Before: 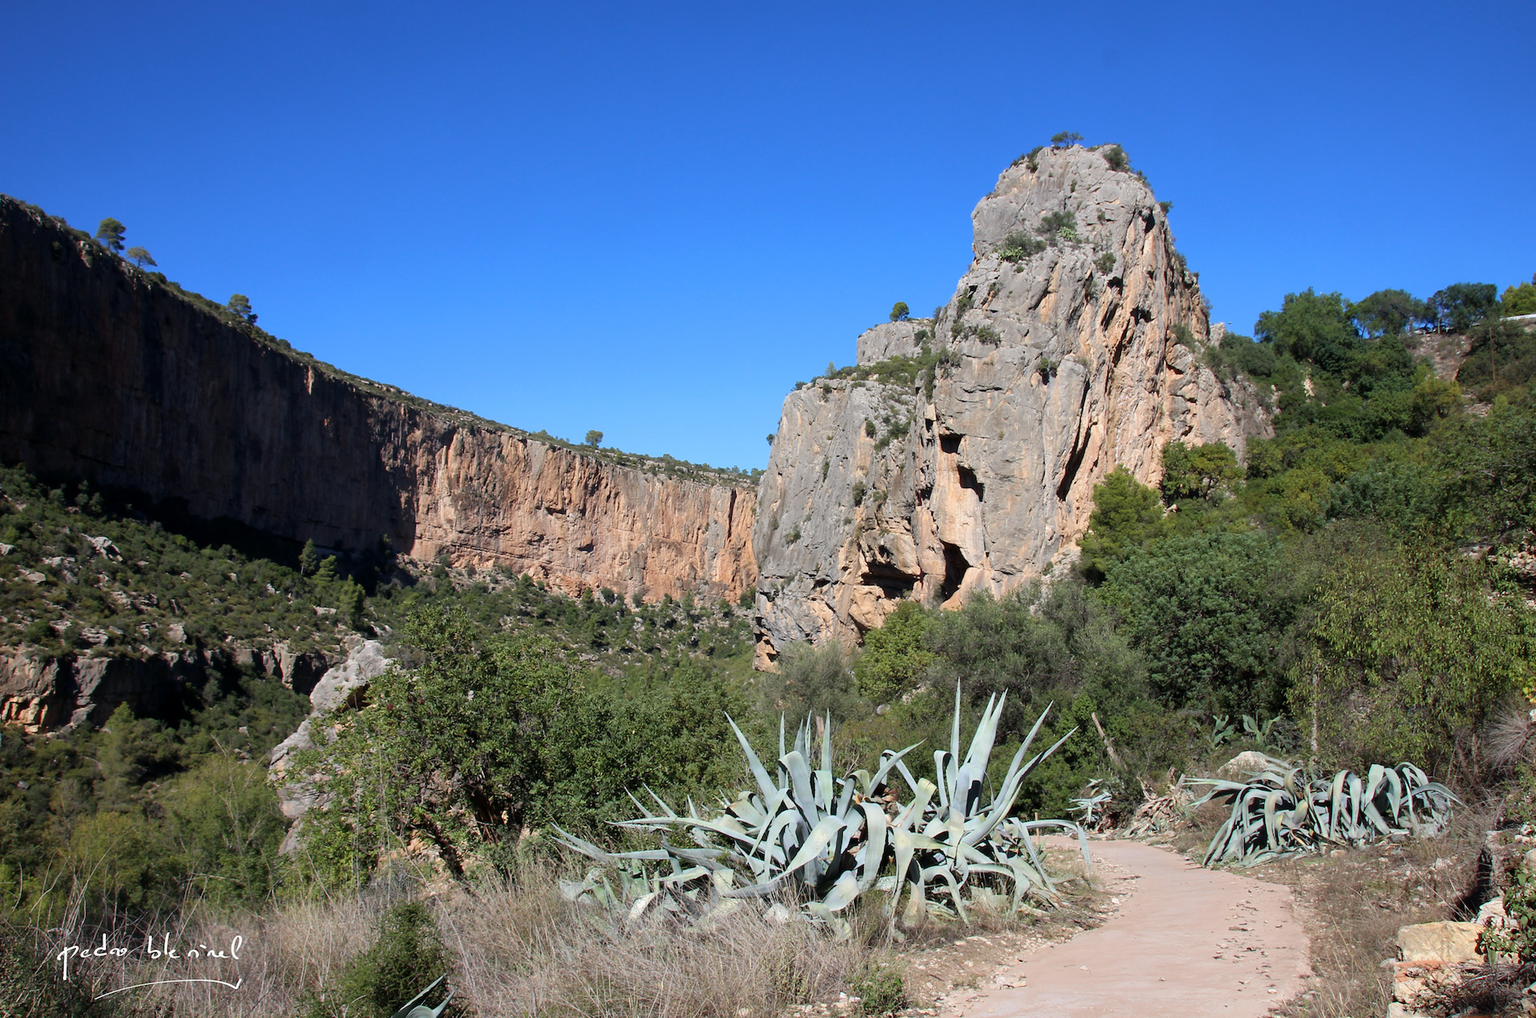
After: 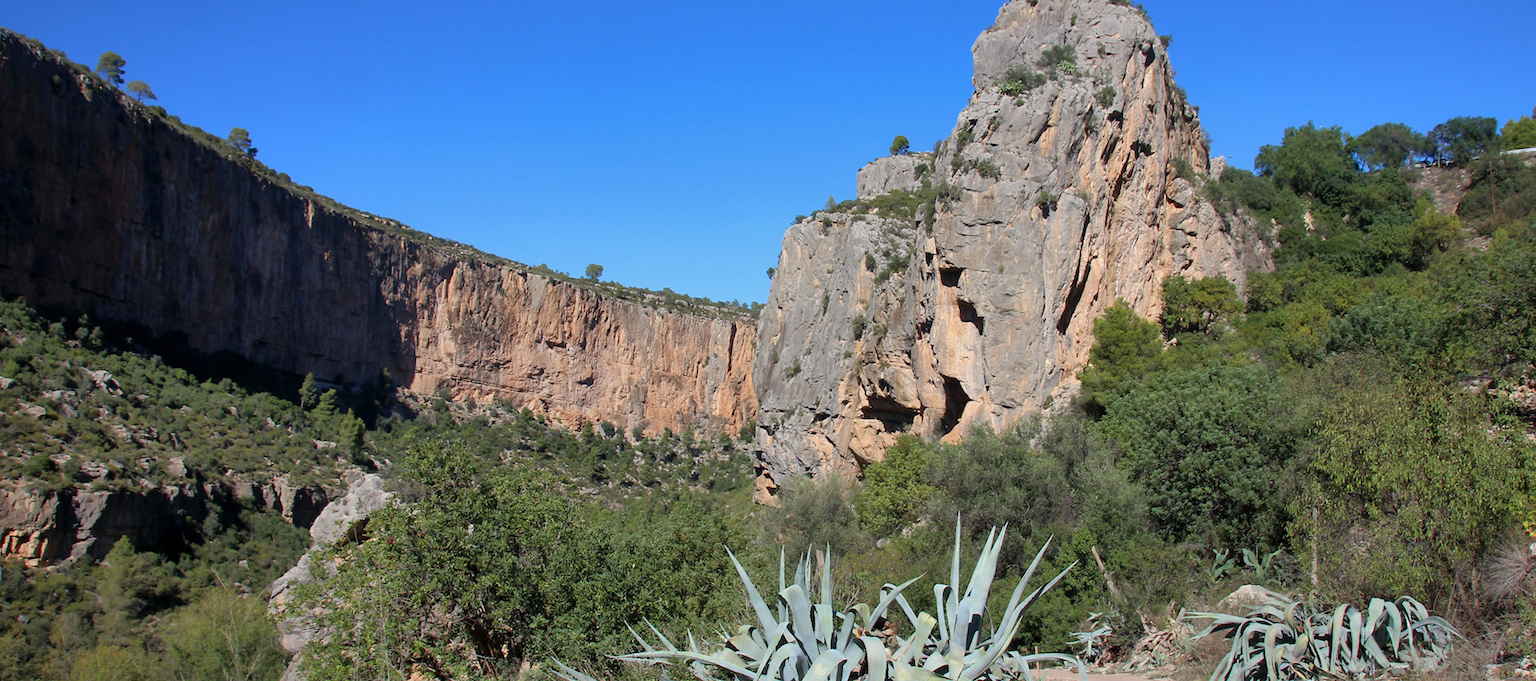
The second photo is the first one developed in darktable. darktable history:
crop: top 16.394%, bottom 16.69%
shadows and highlights: highlights color adjustment 78.99%
